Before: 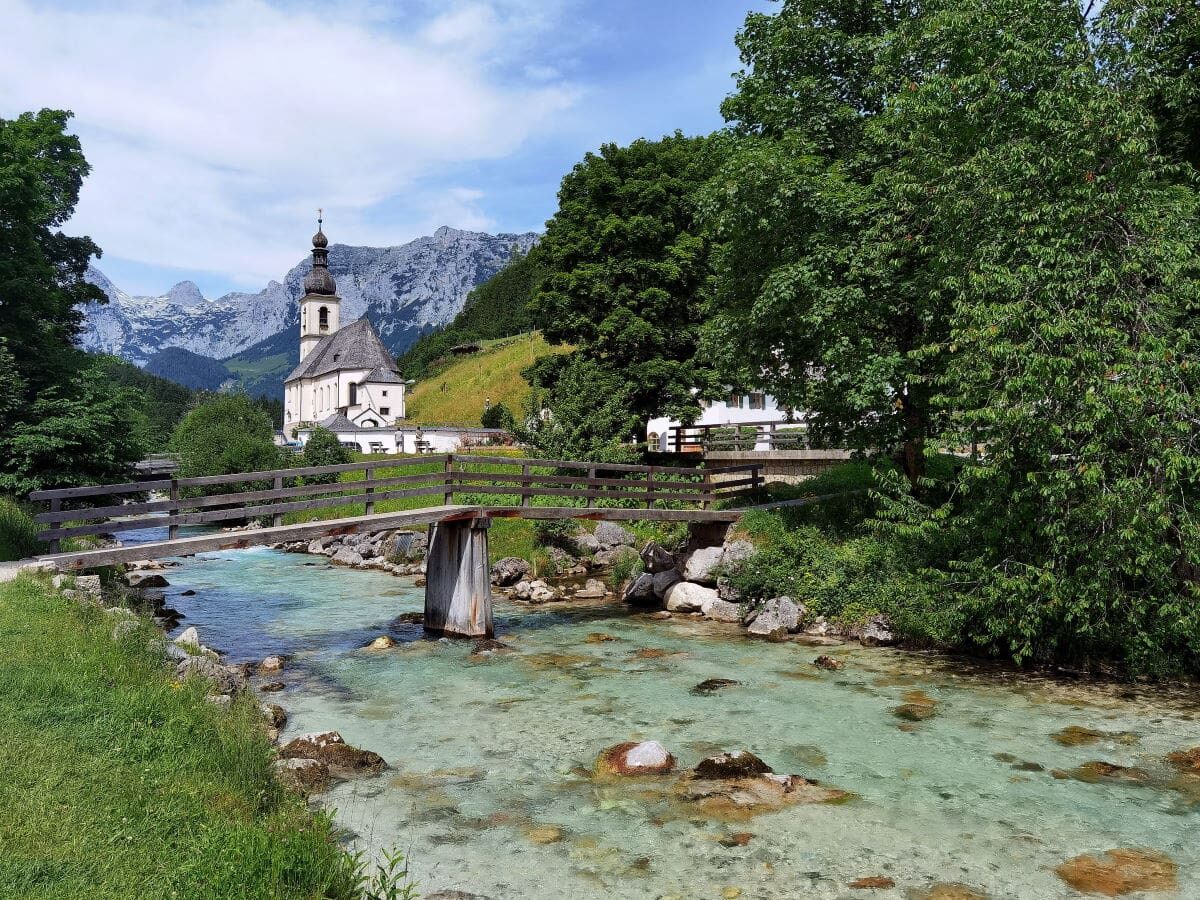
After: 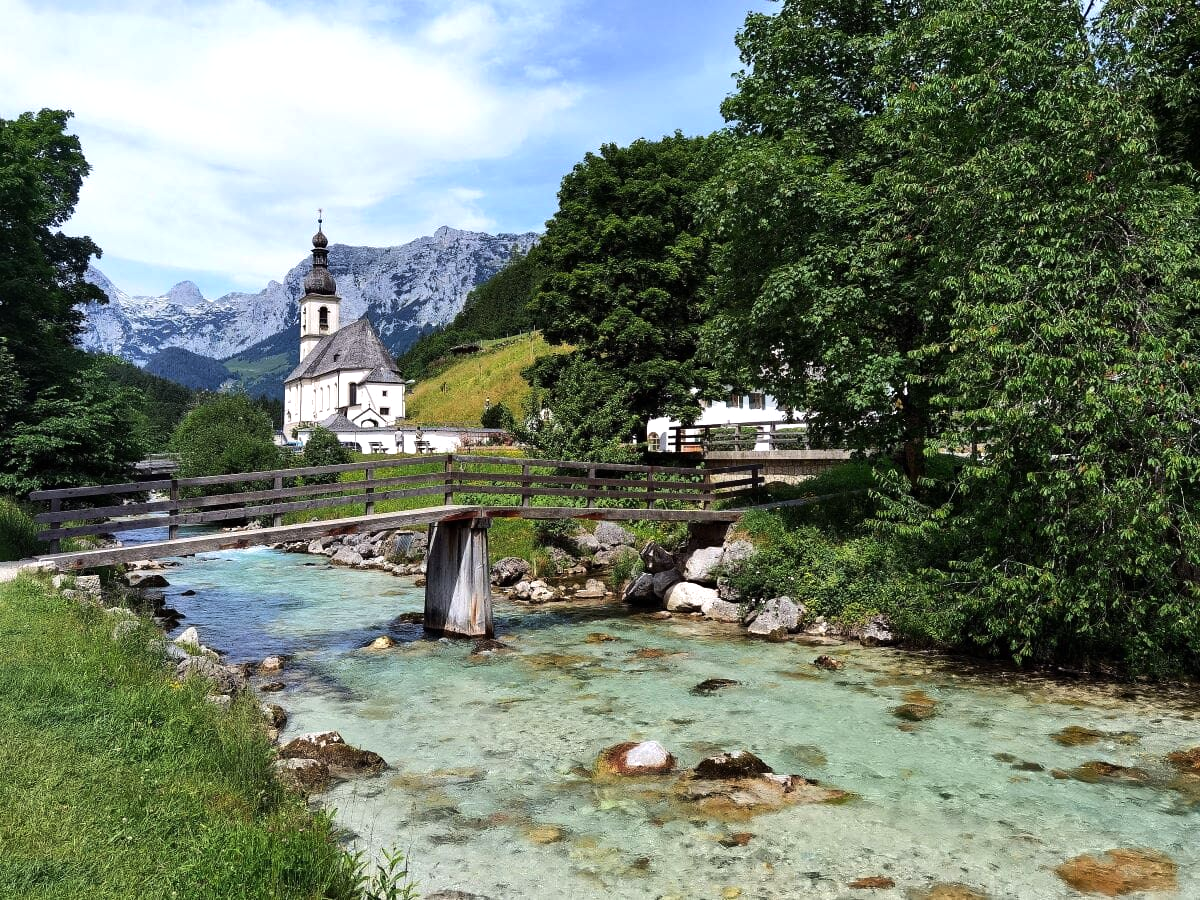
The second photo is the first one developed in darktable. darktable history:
tone equalizer: -8 EV -0.412 EV, -7 EV -0.415 EV, -6 EV -0.334 EV, -5 EV -0.244 EV, -3 EV 0.256 EV, -2 EV 0.349 EV, -1 EV 0.415 EV, +0 EV 0.417 EV, edges refinement/feathering 500, mask exposure compensation -1.57 EV, preserve details no
